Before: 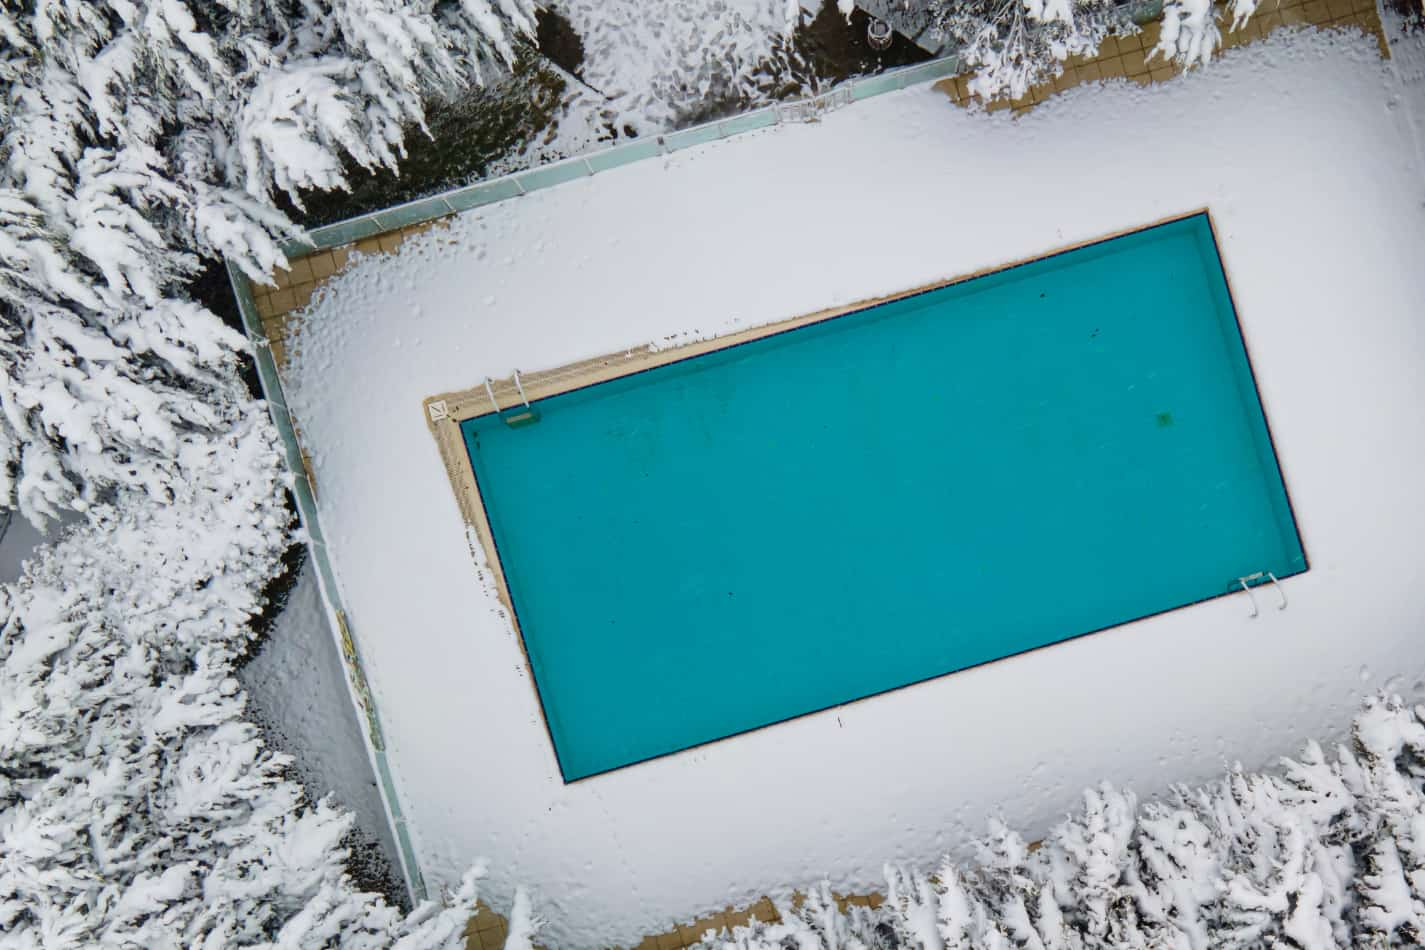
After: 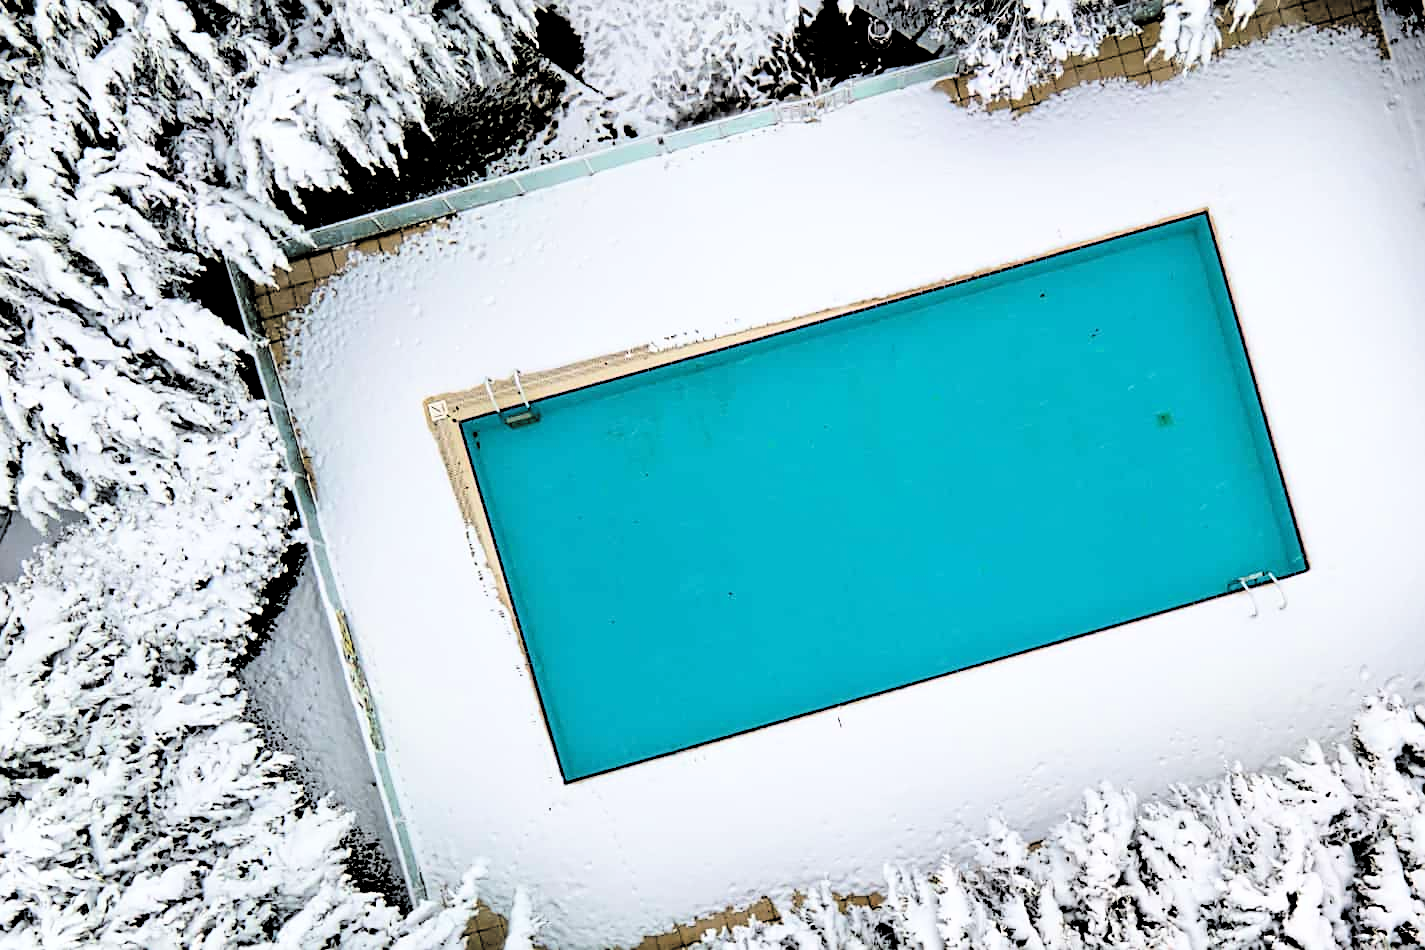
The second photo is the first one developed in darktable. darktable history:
sharpen: on, module defaults
filmic rgb: middle gray luminance 13.55%, black relative exposure -1.97 EV, white relative exposure 3.1 EV, threshold 6 EV, target black luminance 0%, hardness 1.79, latitude 59.23%, contrast 1.728, highlights saturation mix 5%, shadows ↔ highlights balance -37.52%, add noise in highlights 0, color science v3 (2019), use custom middle-gray values true, iterations of high-quality reconstruction 0, contrast in highlights soft, enable highlight reconstruction true
